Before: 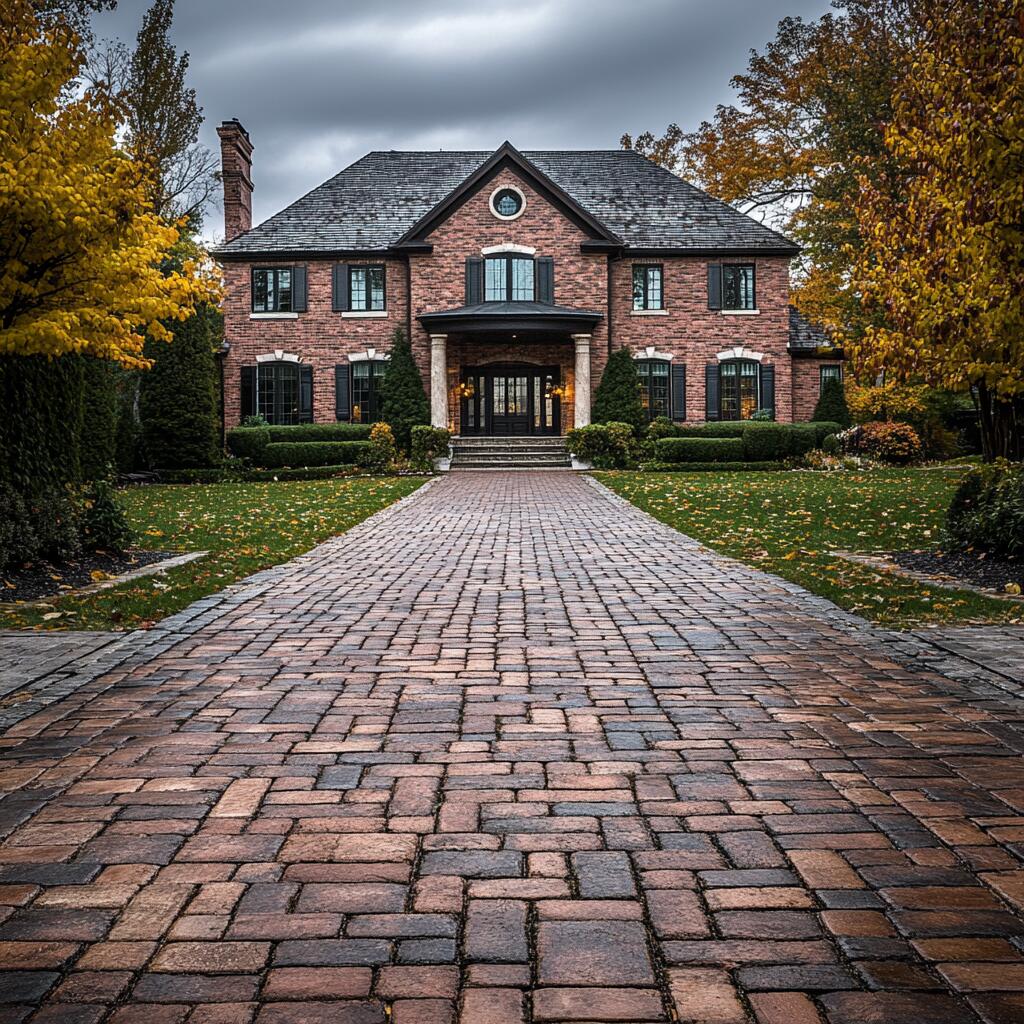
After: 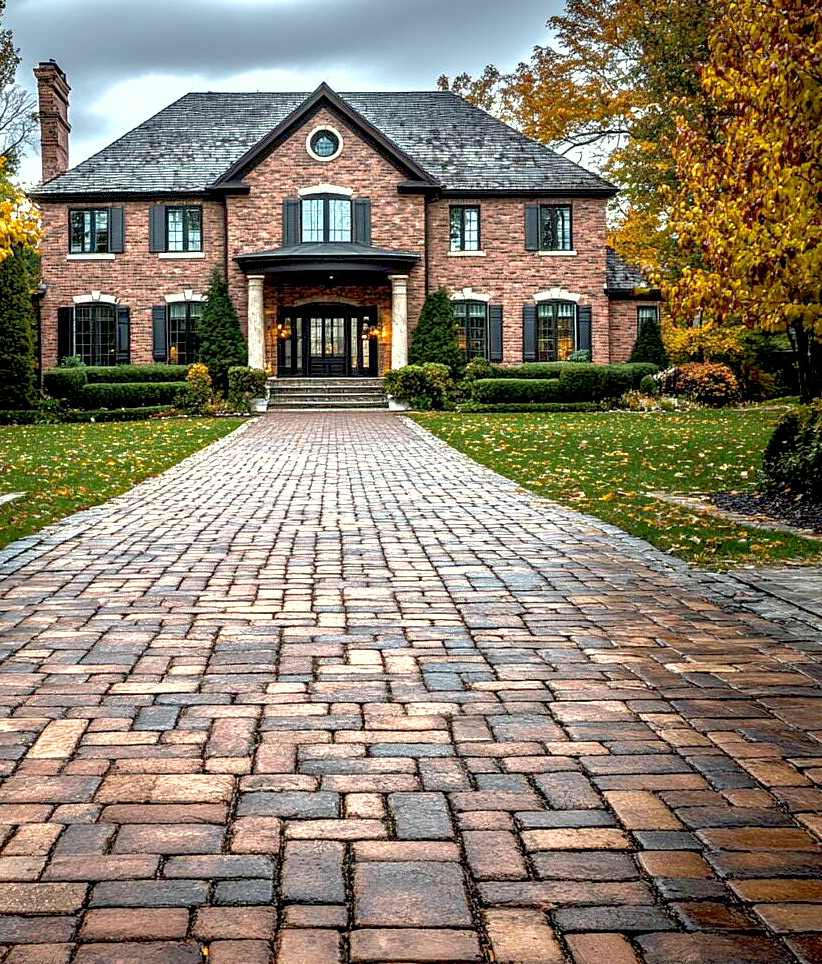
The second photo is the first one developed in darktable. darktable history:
shadows and highlights: on, module defaults
crop and rotate: left 17.959%, top 5.771%, right 1.742%
color correction: highlights a* -4.73, highlights b* 5.06, saturation 0.97
exposure: black level correction 0.008, exposure 0.979 EV, compensate highlight preservation false
